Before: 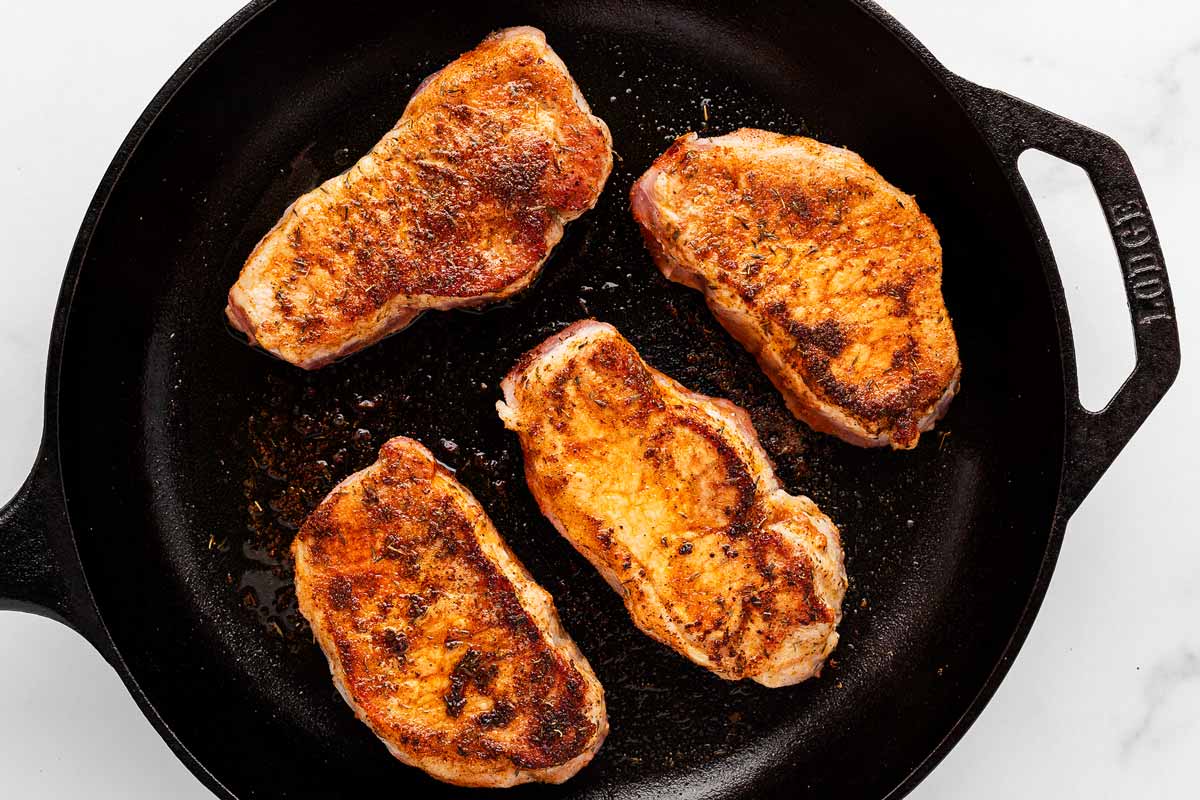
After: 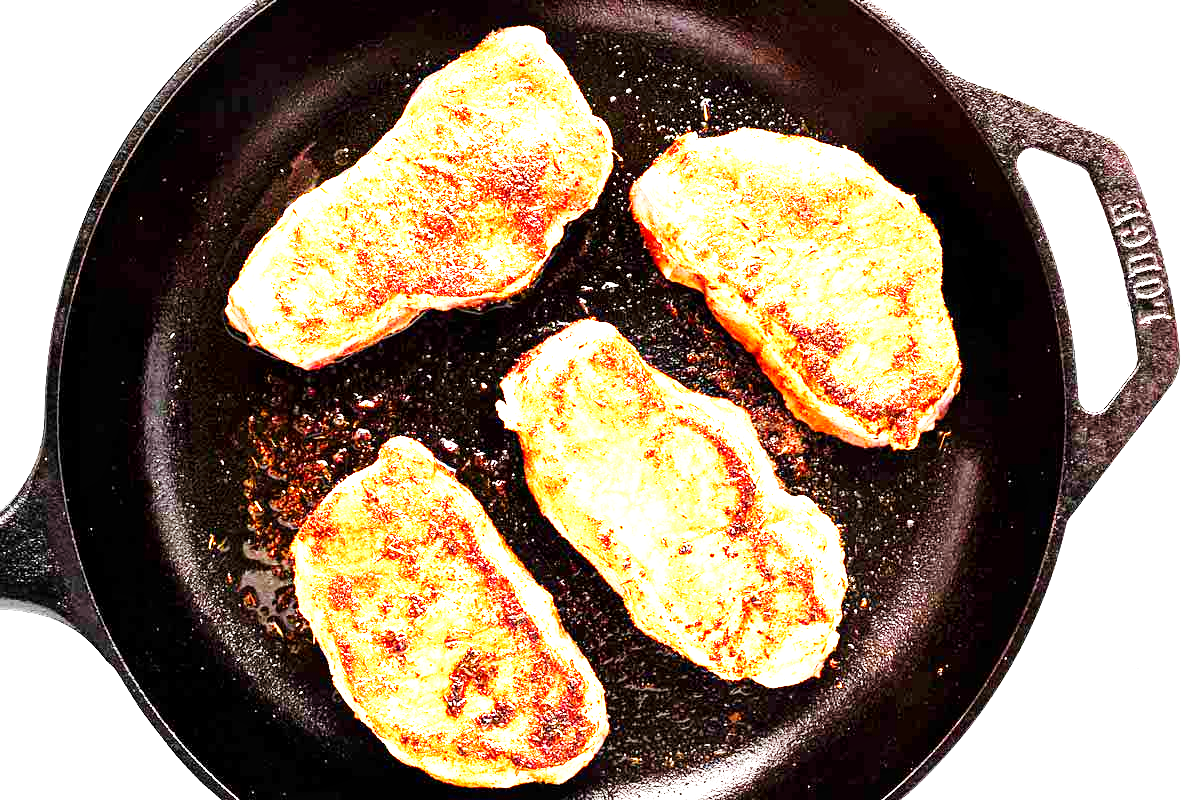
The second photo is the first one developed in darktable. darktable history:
exposure: exposure 2.263 EV, compensate highlight preservation false
local contrast: mode bilateral grid, contrast 19, coarseness 49, detail 120%, midtone range 0.2
base curve: curves: ch0 [(0, 0) (0.007, 0.004) (0.027, 0.03) (0.046, 0.07) (0.207, 0.54) (0.442, 0.872) (0.673, 0.972) (1, 1)], preserve colors none
